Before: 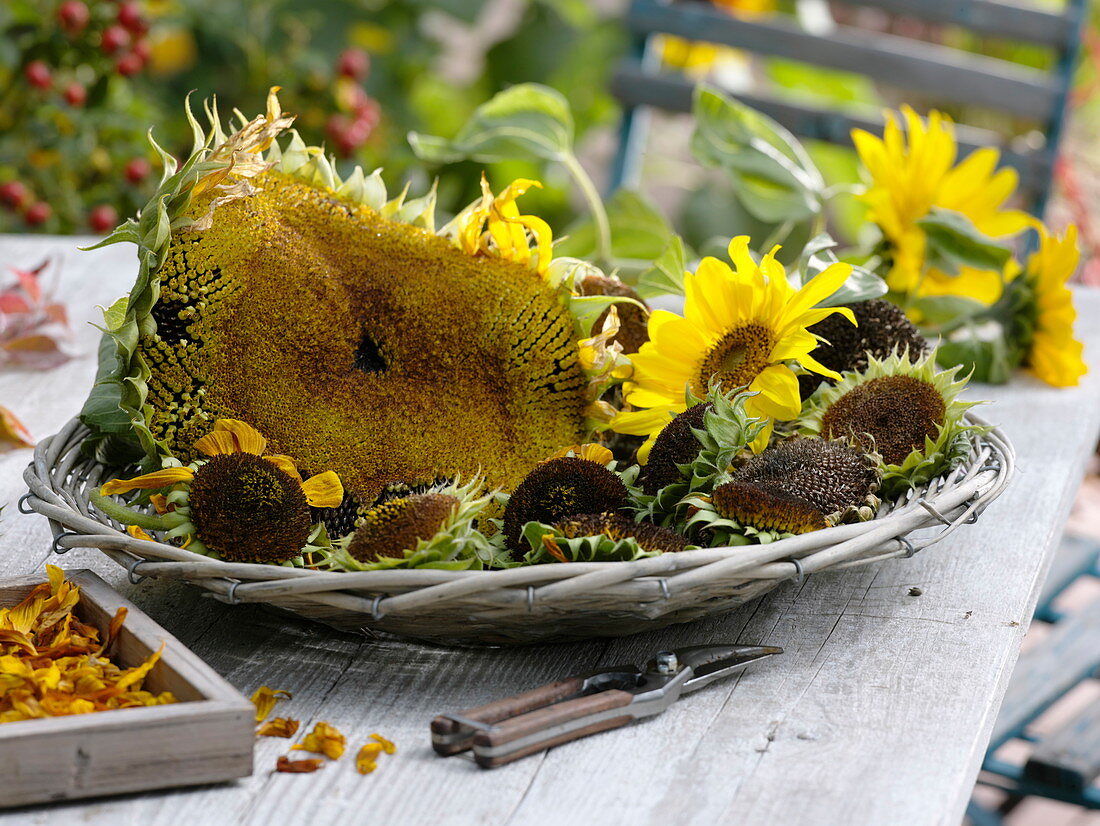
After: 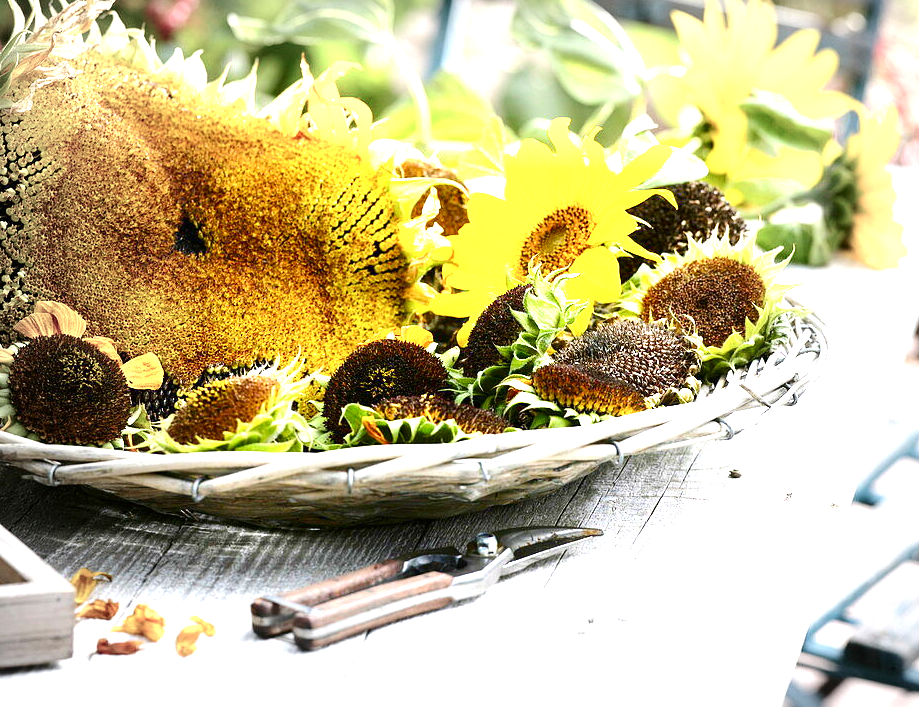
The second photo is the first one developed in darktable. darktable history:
crop: left 16.441%, top 14.303%
exposure: black level correction 0, exposure 1.667 EV, compensate highlight preservation false
color balance rgb: linear chroma grading › global chroma 3.212%, perceptual saturation grading › global saturation -0.055%, perceptual saturation grading › highlights -19.899%, perceptual saturation grading › shadows 19.524%, global vibrance 20%
contrast brightness saturation: contrast 0.127, brightness -0.063, saturation 0.164
tone equalizer: -8 EV -0.396 EV, -7 EV -0.369 EV, -6 EV -0.371 EV, -5 EV -0.208 EV, -3 EV 0.228 EV, -2 EV 0.309 EV, -1 EV 0.372 EV, +0 EV 0.42 EV
vignetting: fall-off start 52.41%, automatic ratio true, width/height ratio 1.313, shape 0.212
